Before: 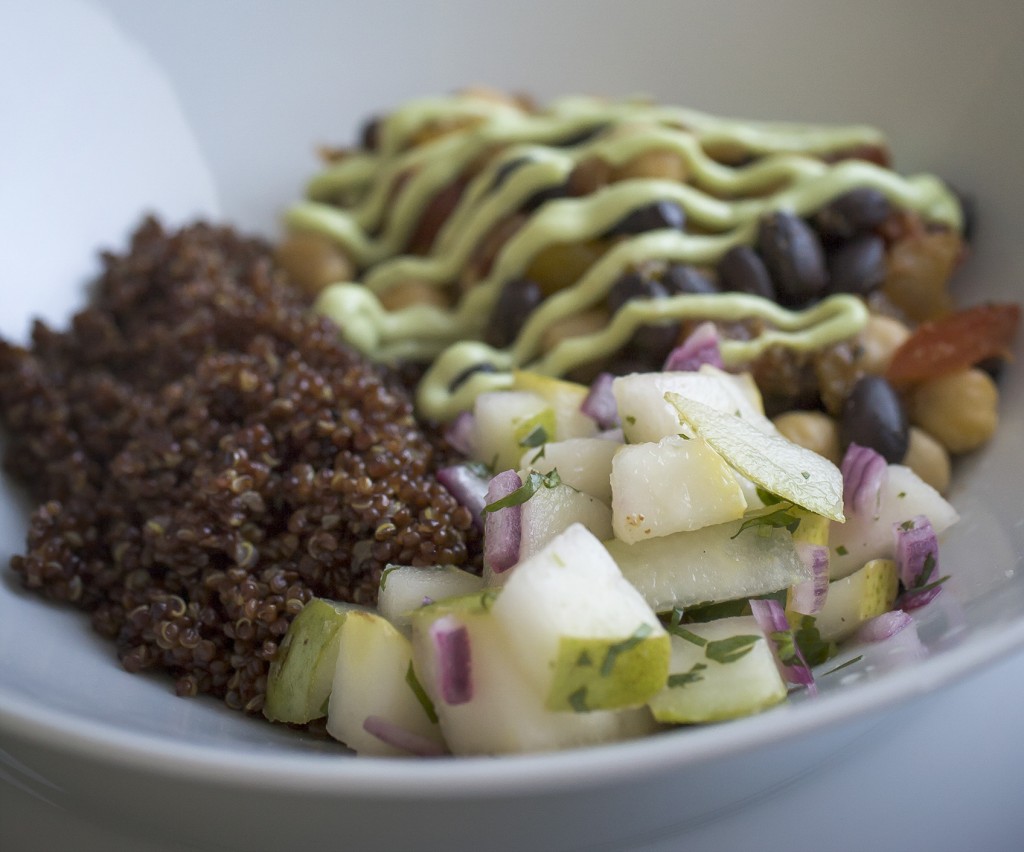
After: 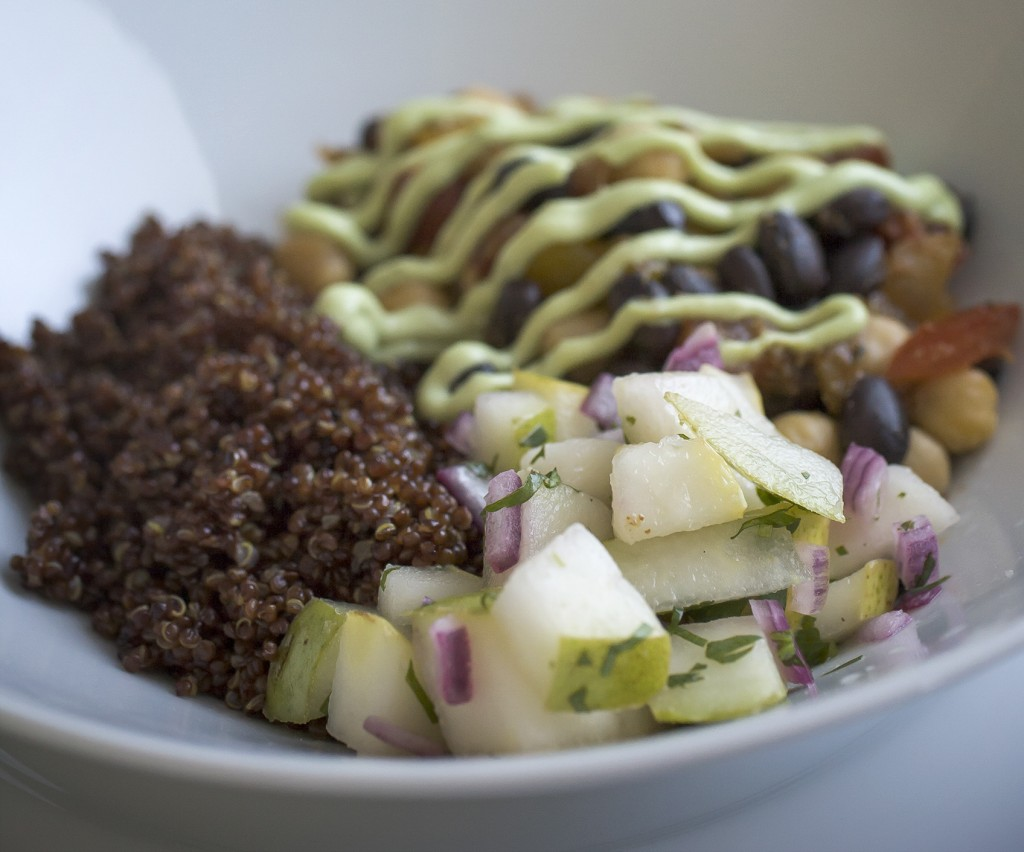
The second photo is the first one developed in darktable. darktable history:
levels: levels [0, 0.492, 0.984]
color correction: saturation 0.98
